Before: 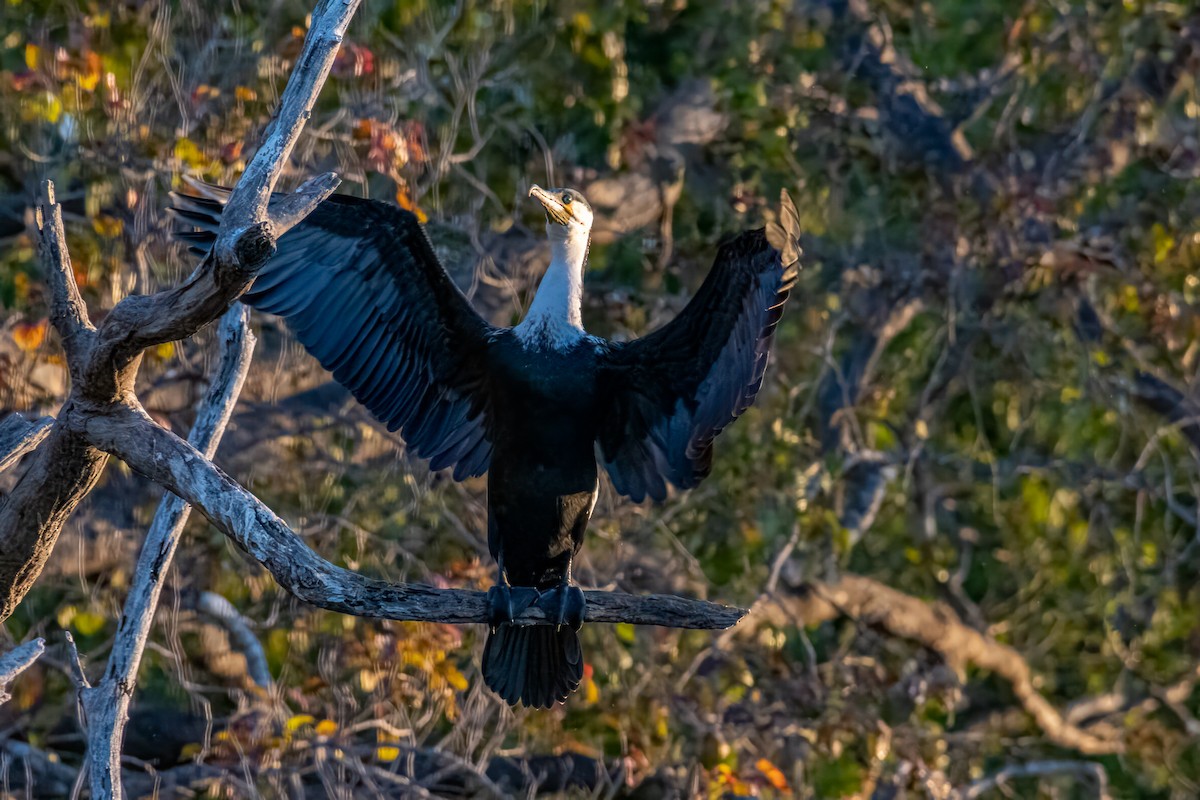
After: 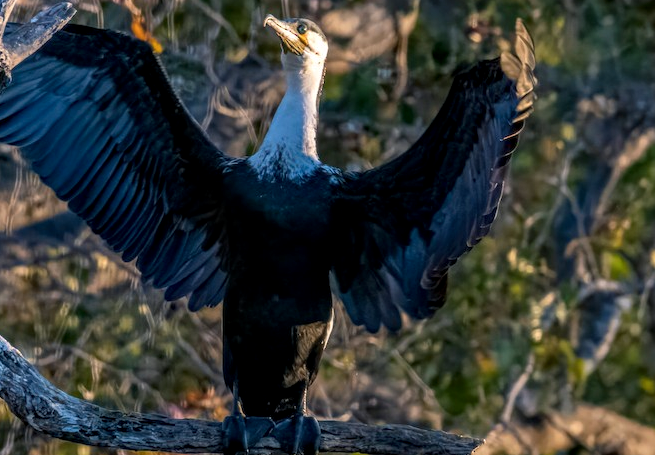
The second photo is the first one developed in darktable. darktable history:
local contrast: on, module defaults
color balance rgb: shadows lift › luminance -4.731%, shadows lift › chroma 1.205%, shadows lift › hue 218.11°, highlights gain › chroma 0.226%, highlights gain › hue 331.62°, white fulcrum 0.082 EV, perceptual saturation grading › global saturation 0.39%, global vibrance 14.581%
crop and rotate: left 22.154%, top 21.484%, right 23.233%, bottom 21.633%
